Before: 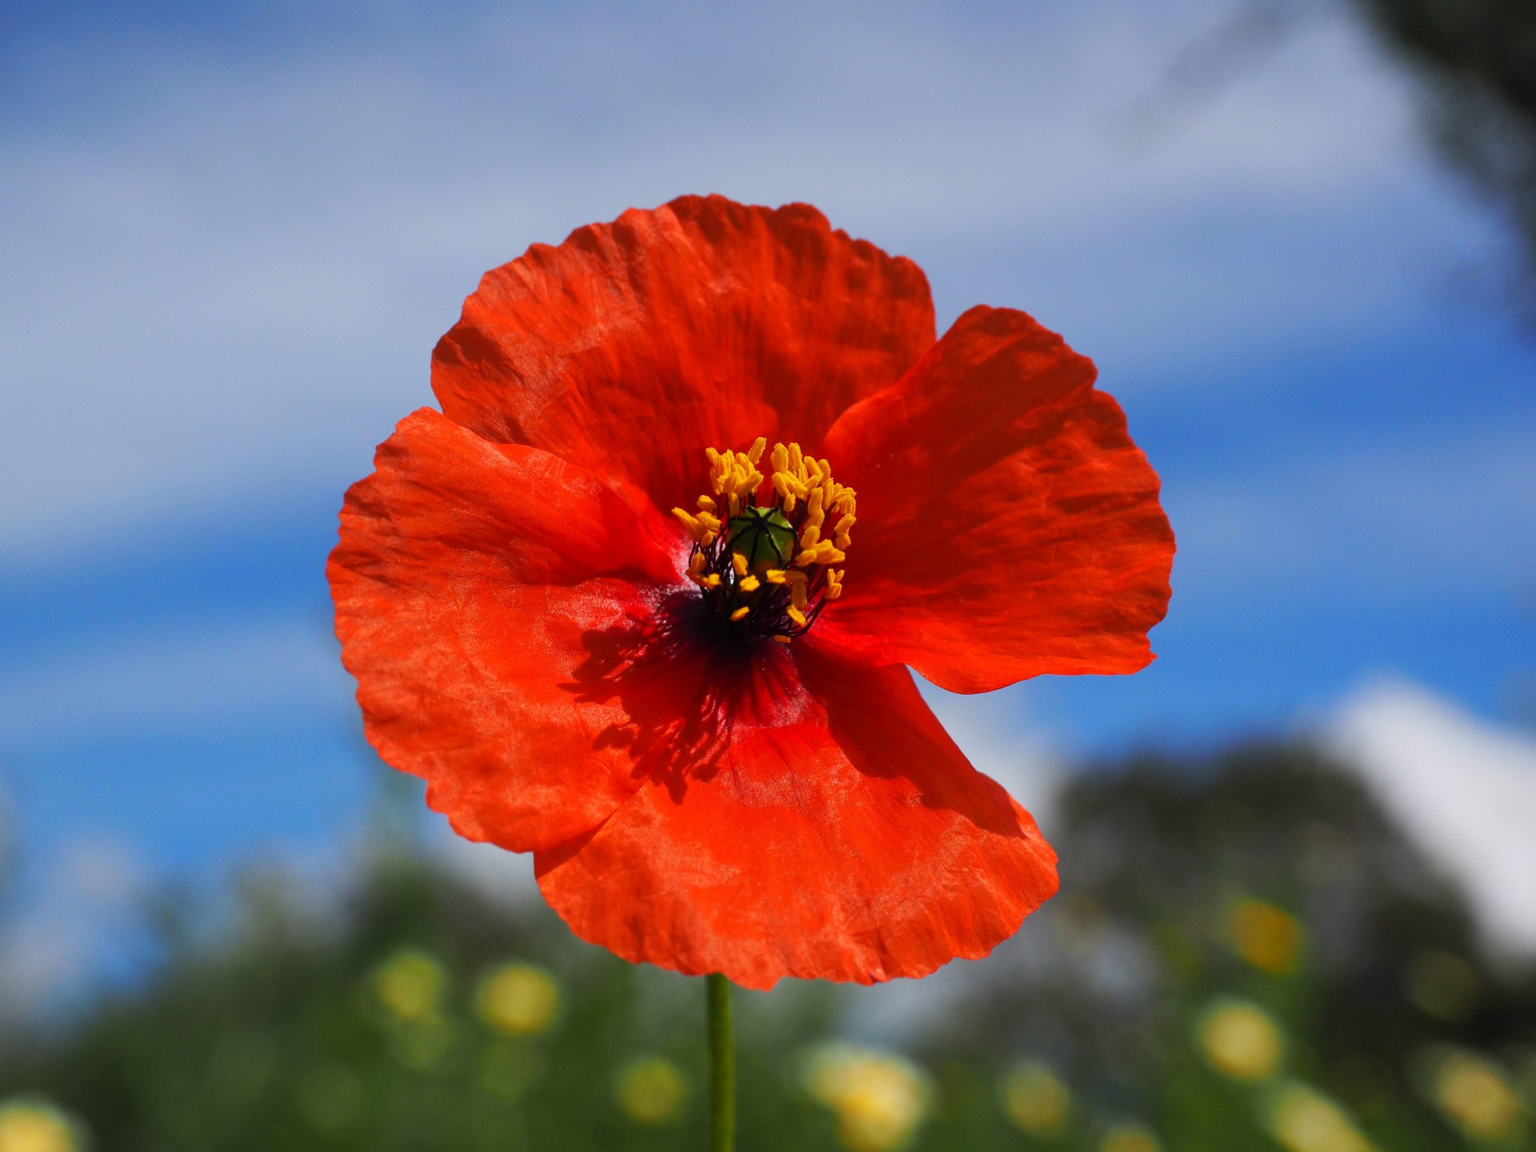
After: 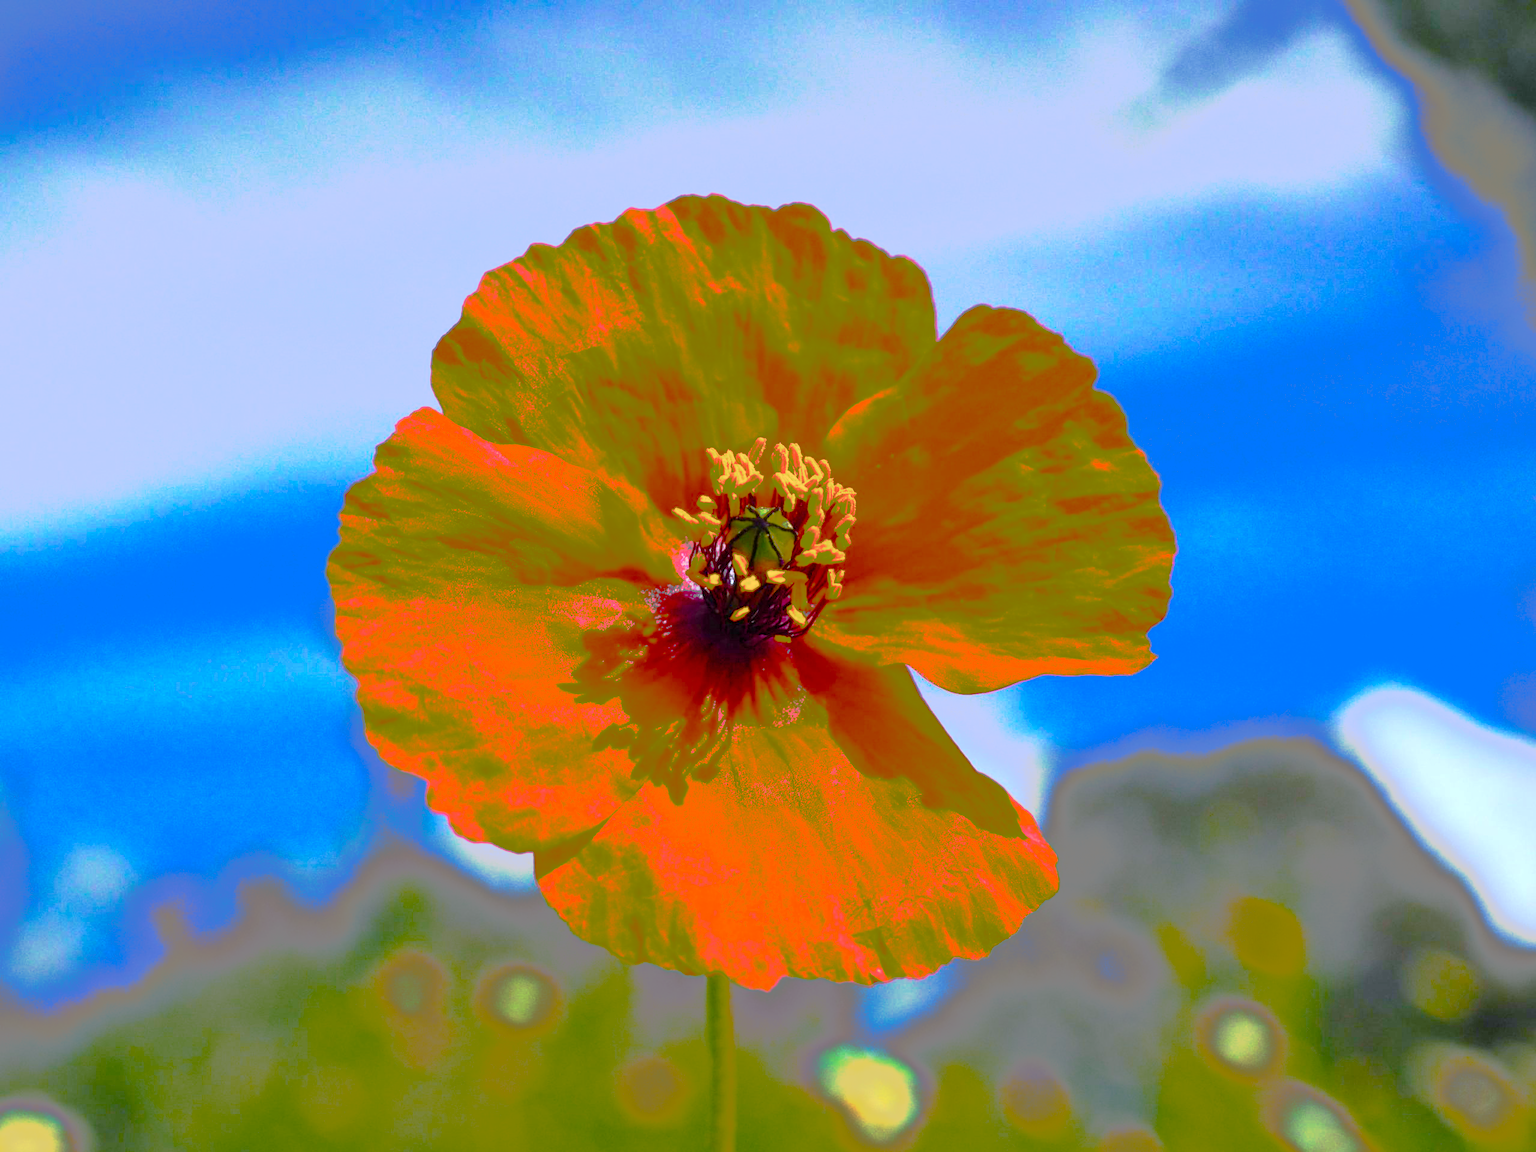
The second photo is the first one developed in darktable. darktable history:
tone curve: curves: ch0 [(0, 0) (0.003, 0.011) (0.011, 0.043) (0.025, 0.133) (0.044, 0.226) (0.069, 0.303) (0.1, 0.371) (0.136, 0.429) (0.177, 0.482) (0.224, 0.516) (0.277, 0.539) (0.335, 0.535) (0.399, 0.517) (0.468, 0.498) (0.543, 0.523) (0.623, 0.655) (0.709, 0.83) (0.801, 0.827) (0.898, 0.89) (1, 1)], preserve colors none
white balance: red 0.924, blue 1.095
color balance rgb: linear chroma grading › global chroma 9%, perceptual saturation grading › global saturation 36%, perceptual saturation grading › shadows 35%, perceptual brilliance grading › global brilliance 15%, perceptual brilliance grading › shadows -35%, global vibrance 15%
